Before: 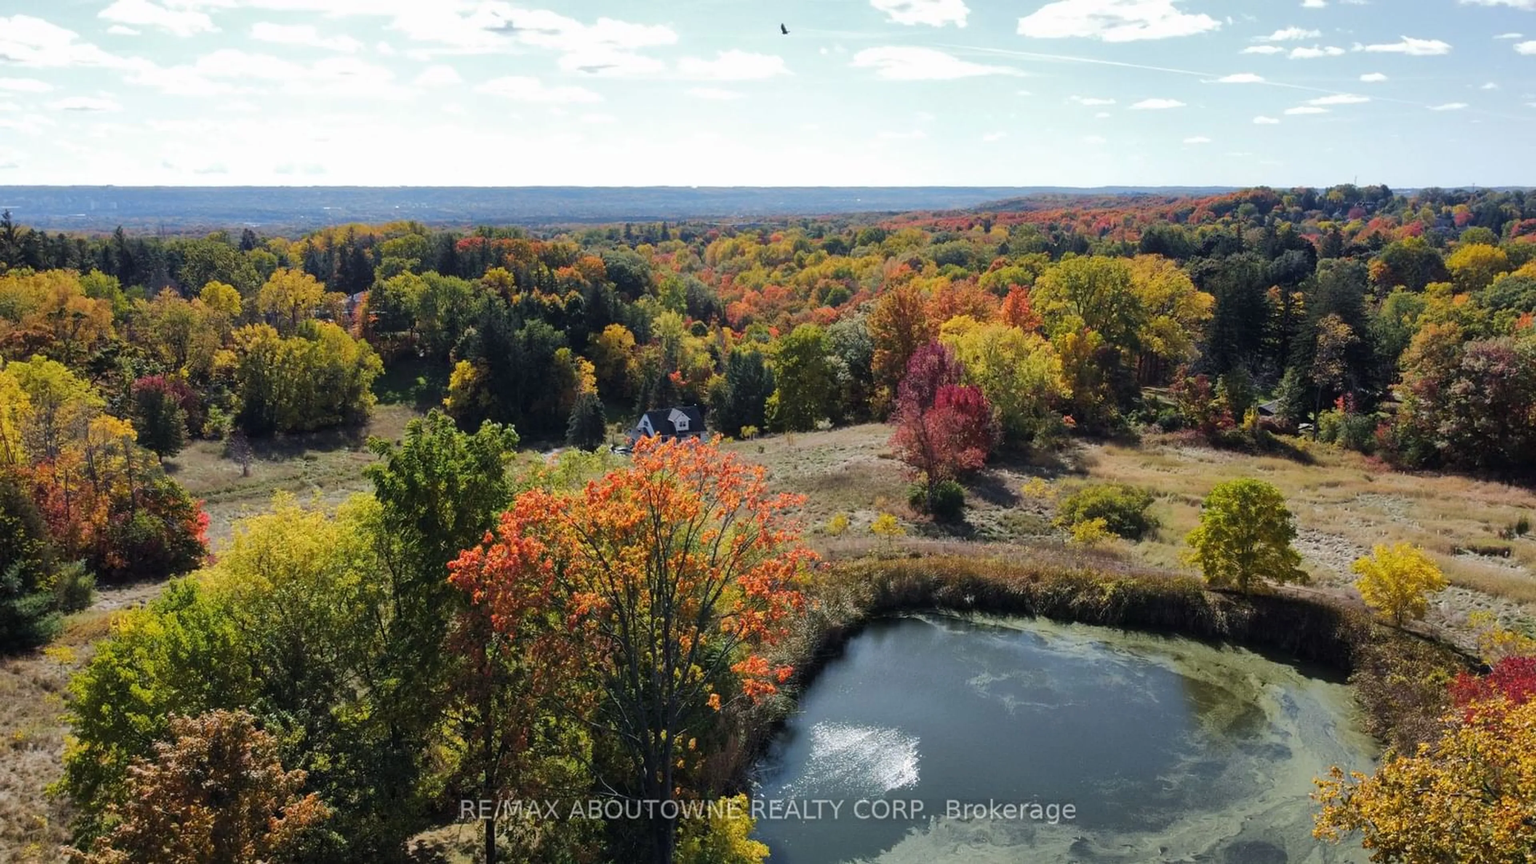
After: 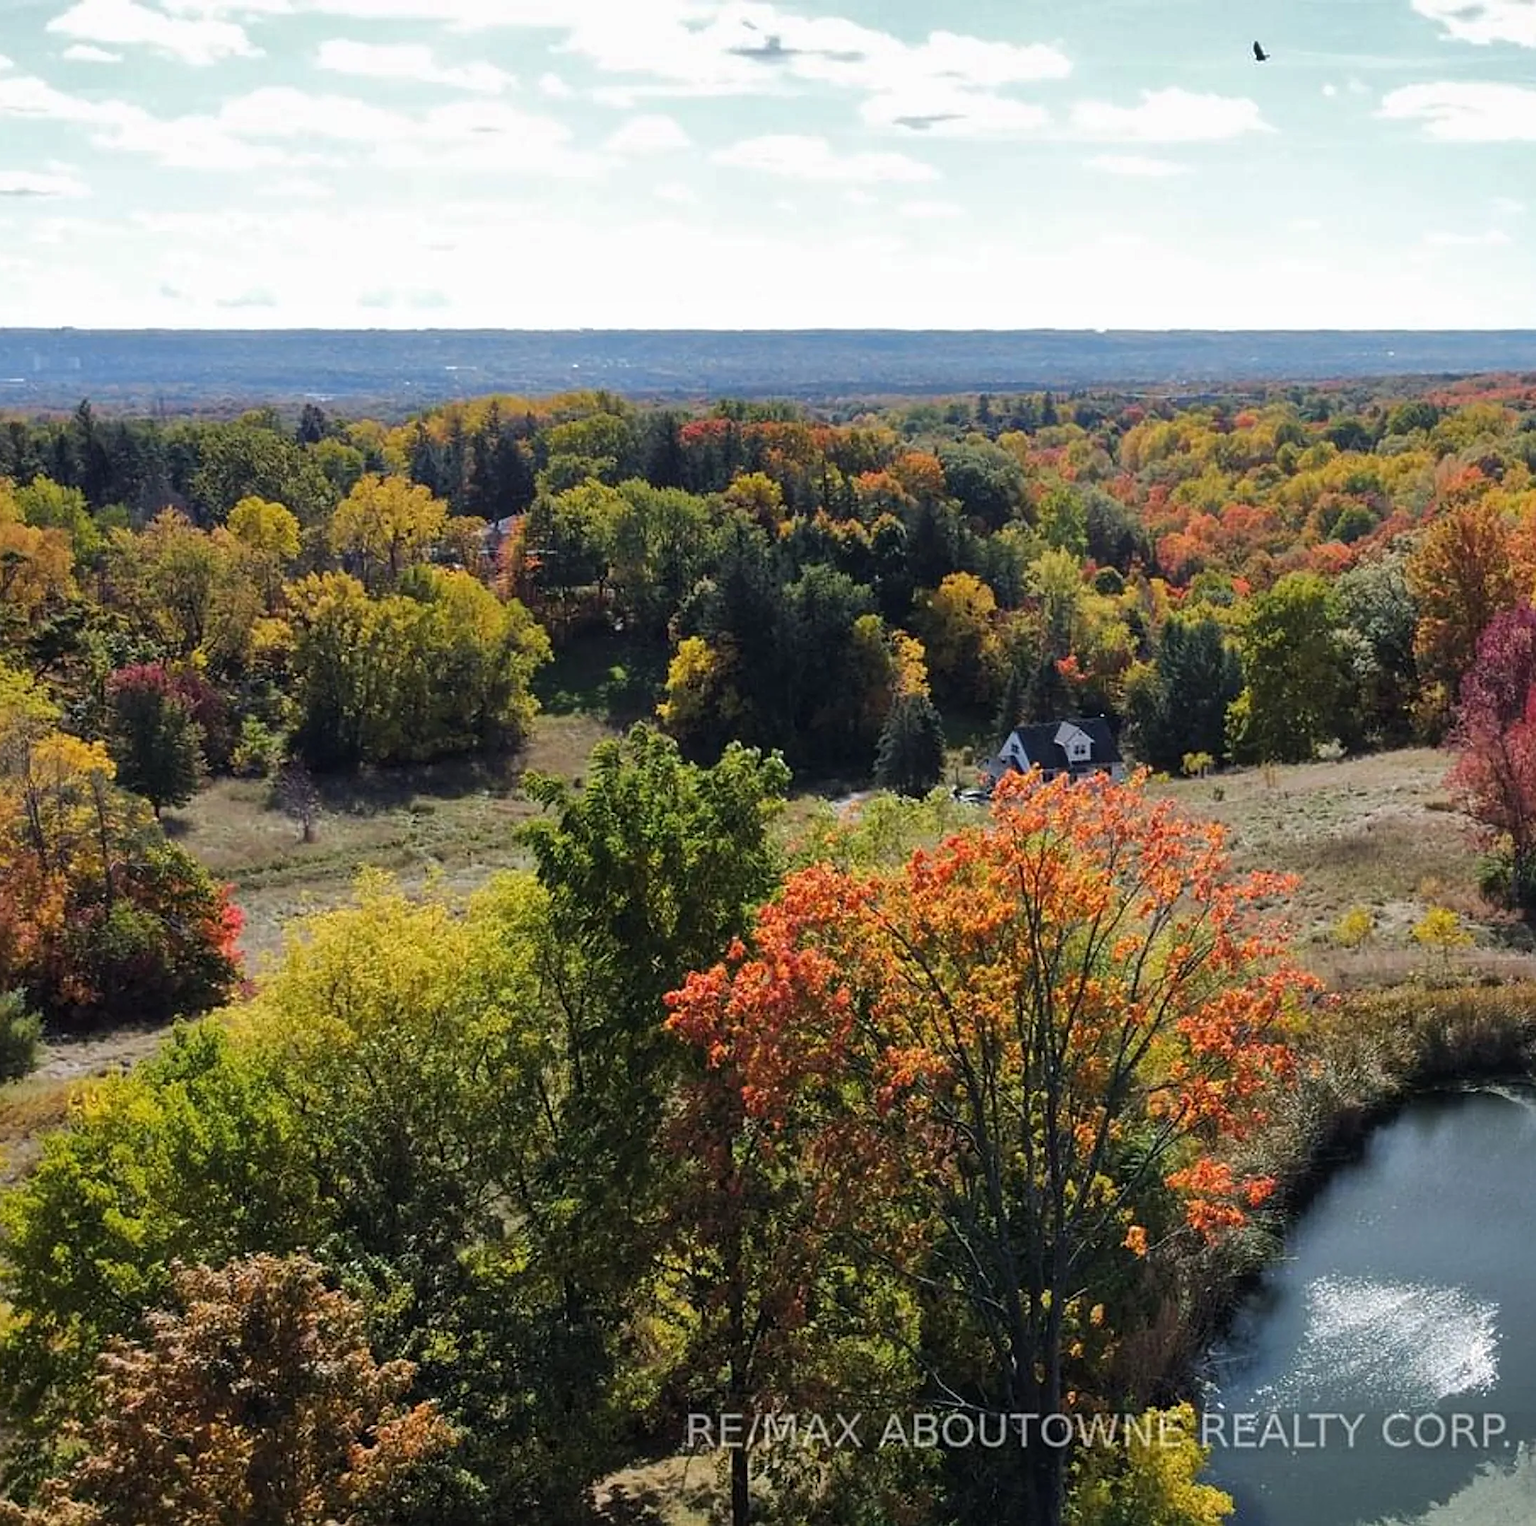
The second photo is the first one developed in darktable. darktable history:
sharpen: amount 0.487
crop: left 4.676%, right 38.72%
shadows and highlights: shadows 20.87, highlights -36.84, soften with gaussian
